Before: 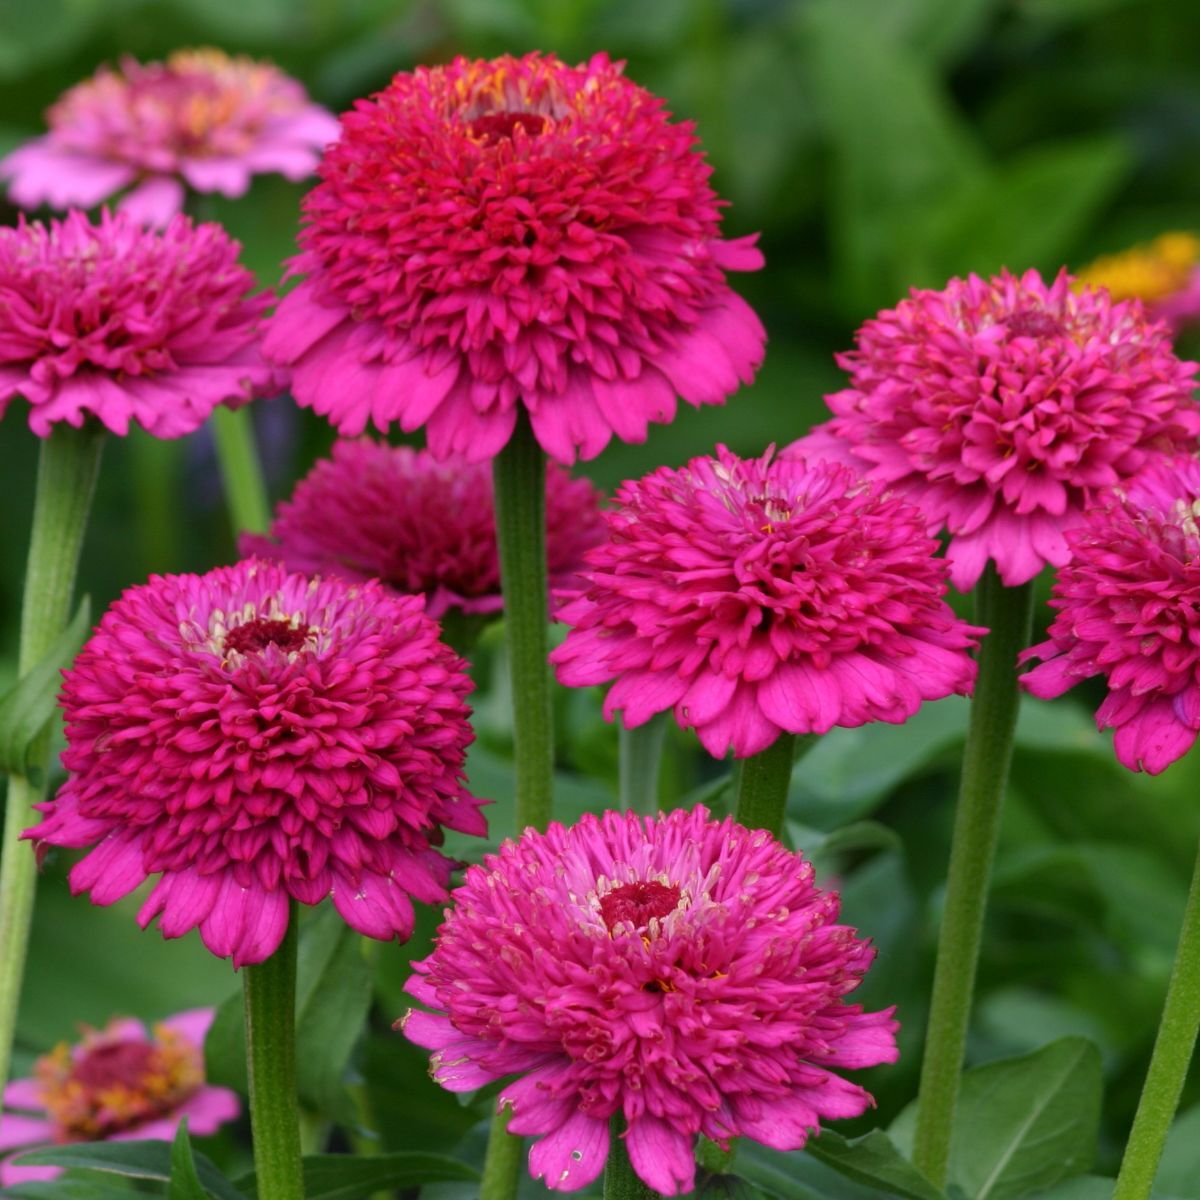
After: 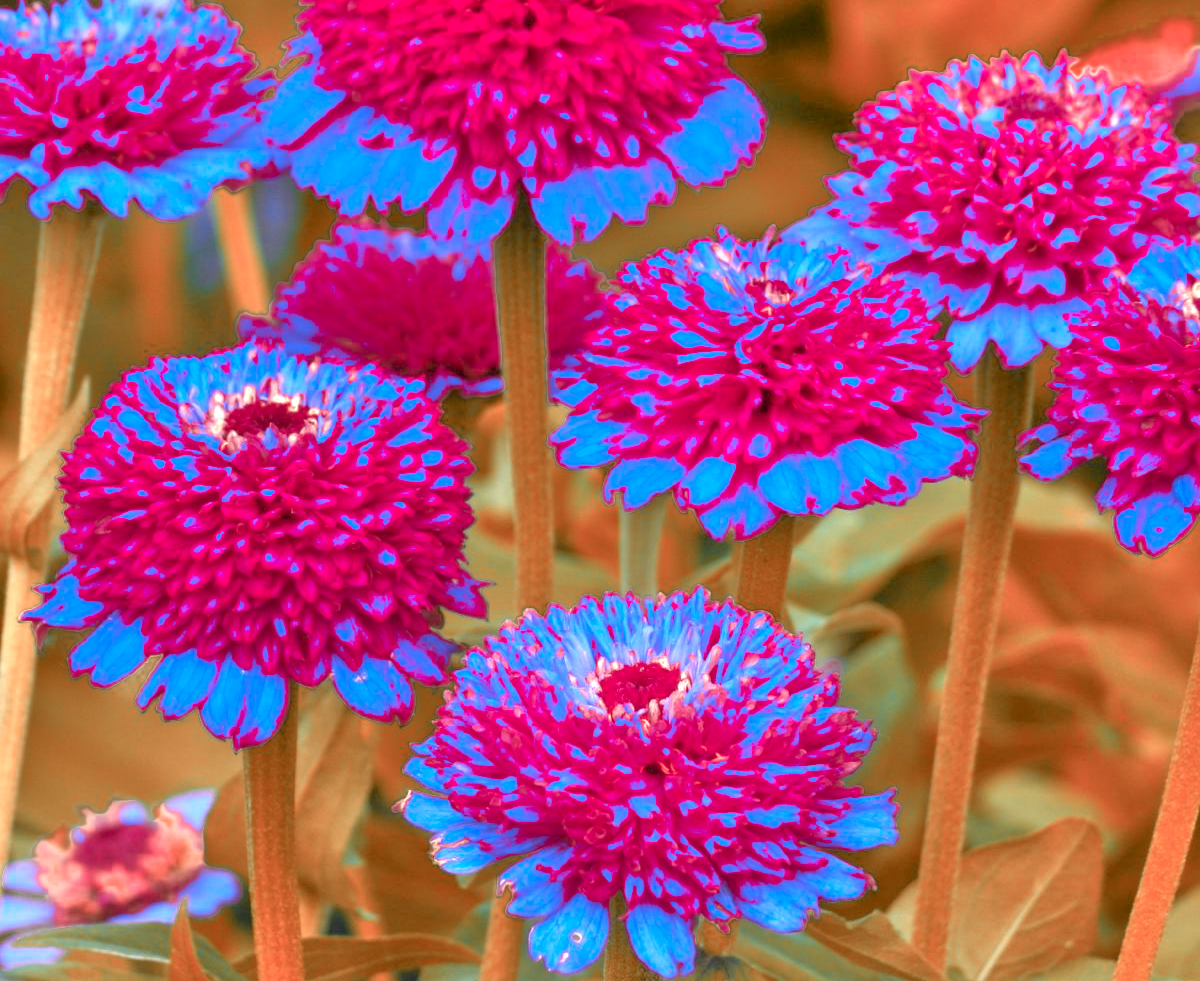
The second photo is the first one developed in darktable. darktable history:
tone equalizer: -7 EV 0.156 EV, -6 EV 0.593 EV, -5 EV 1.18 EV, -4 EV 1.3 EV, -3 EV 1.18 EV, -2 EV 0.6 EV, -1 EV 0.155 EV
shadows and highlights: shadows -13.44, white point adjustment 4.15, highlights 28.54
color zones: curves: ch0 [(0.006, 0.385) (0.143, 0.563) (0.243, 0.321) (0.352, 0.464) (0.516, 0.456) (0.625, 0.5) (0.75, 0.5) (0.875, 0.5)]; ch1 [(0, 0.5) (0.134, 0.504) (0.246, 0.463) (0.421, 0.515) (0.5, 0.56) (0.625, 0.5) (0.75, 0.5) (0.875, 0.5)]; ch2 [(0, 0.5) (0.131, 0.426) (0.307, 0.289) (0.38, 0.188) (0.513, 0.216) (0.625, 0.548) (0.75, 0.468) (0.838, 0.396) (0.971, 0.311)]
crop and rotate: top 18.201%
exposure: exposure 1 EV, compensate highlight preservation false
